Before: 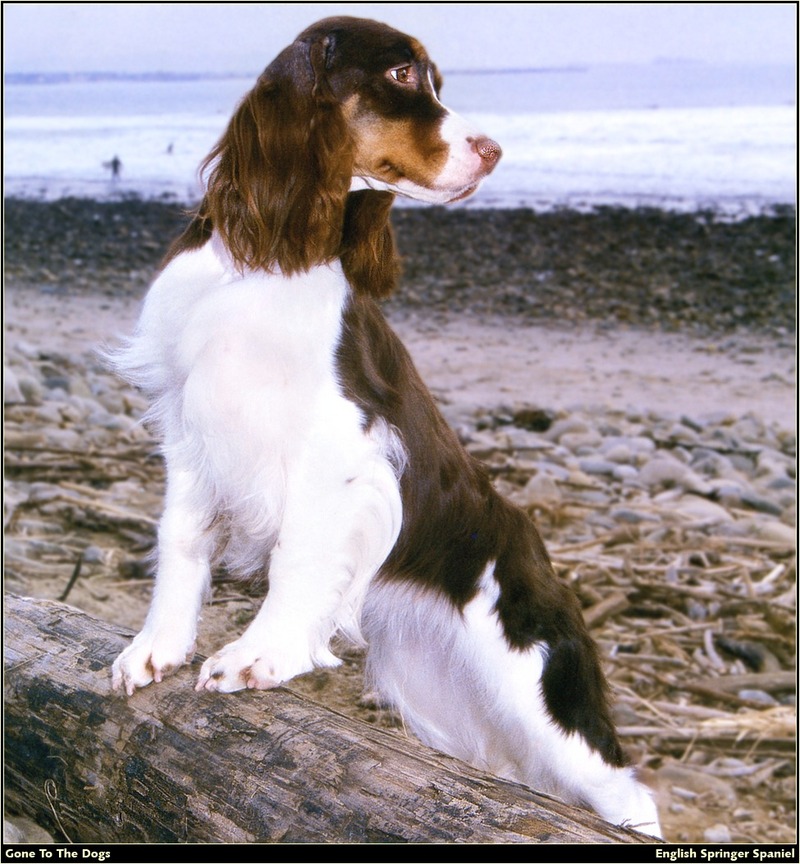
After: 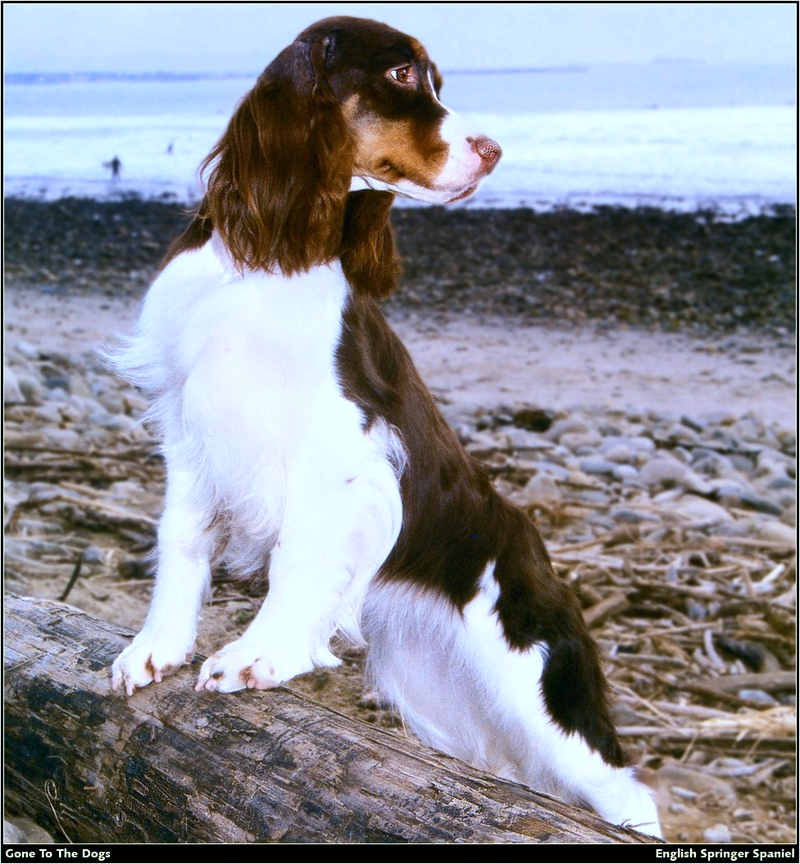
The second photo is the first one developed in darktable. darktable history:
contrast brightness saturation: contrast 0.13, brightness -0.05, saturation 0.16
color correction: highlights a* -4.18, highlights b* -10.81
